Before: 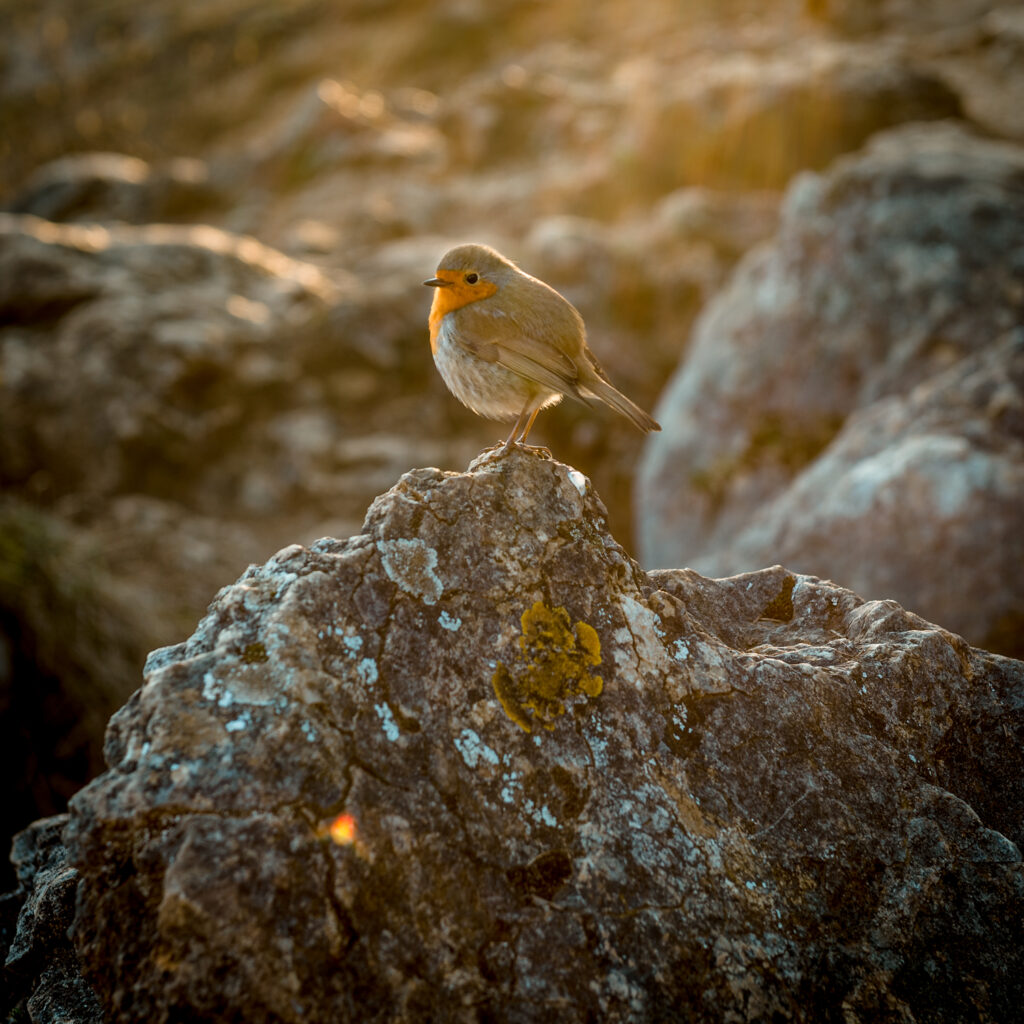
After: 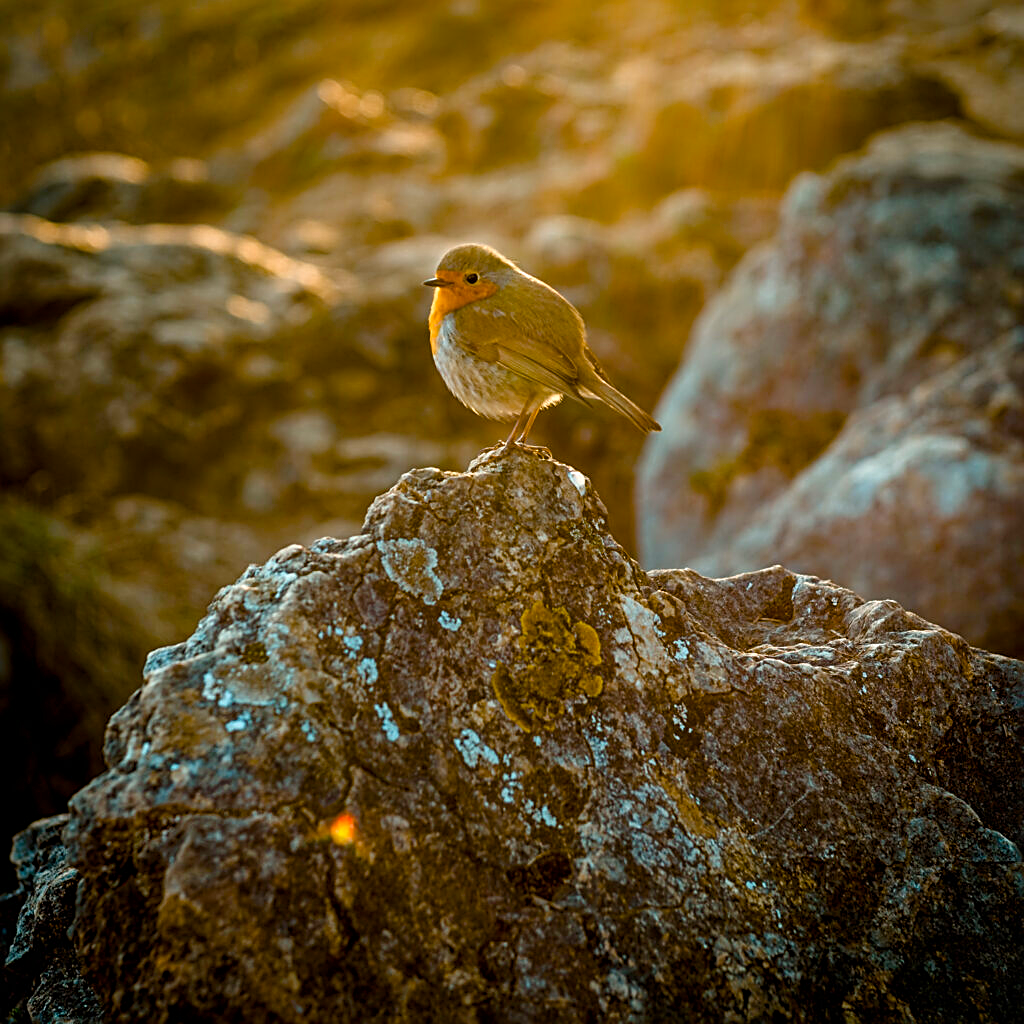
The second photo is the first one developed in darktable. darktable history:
sharpen: radius 2.531, amount 0.628
tone equalizer: on, module defaults
color balance rgb: perceptual saturation grading › global saturation 20%, perceptual saturation grading › highlights -25%, perceptual saturation grading › shadows 25%, global vibrance 50%
